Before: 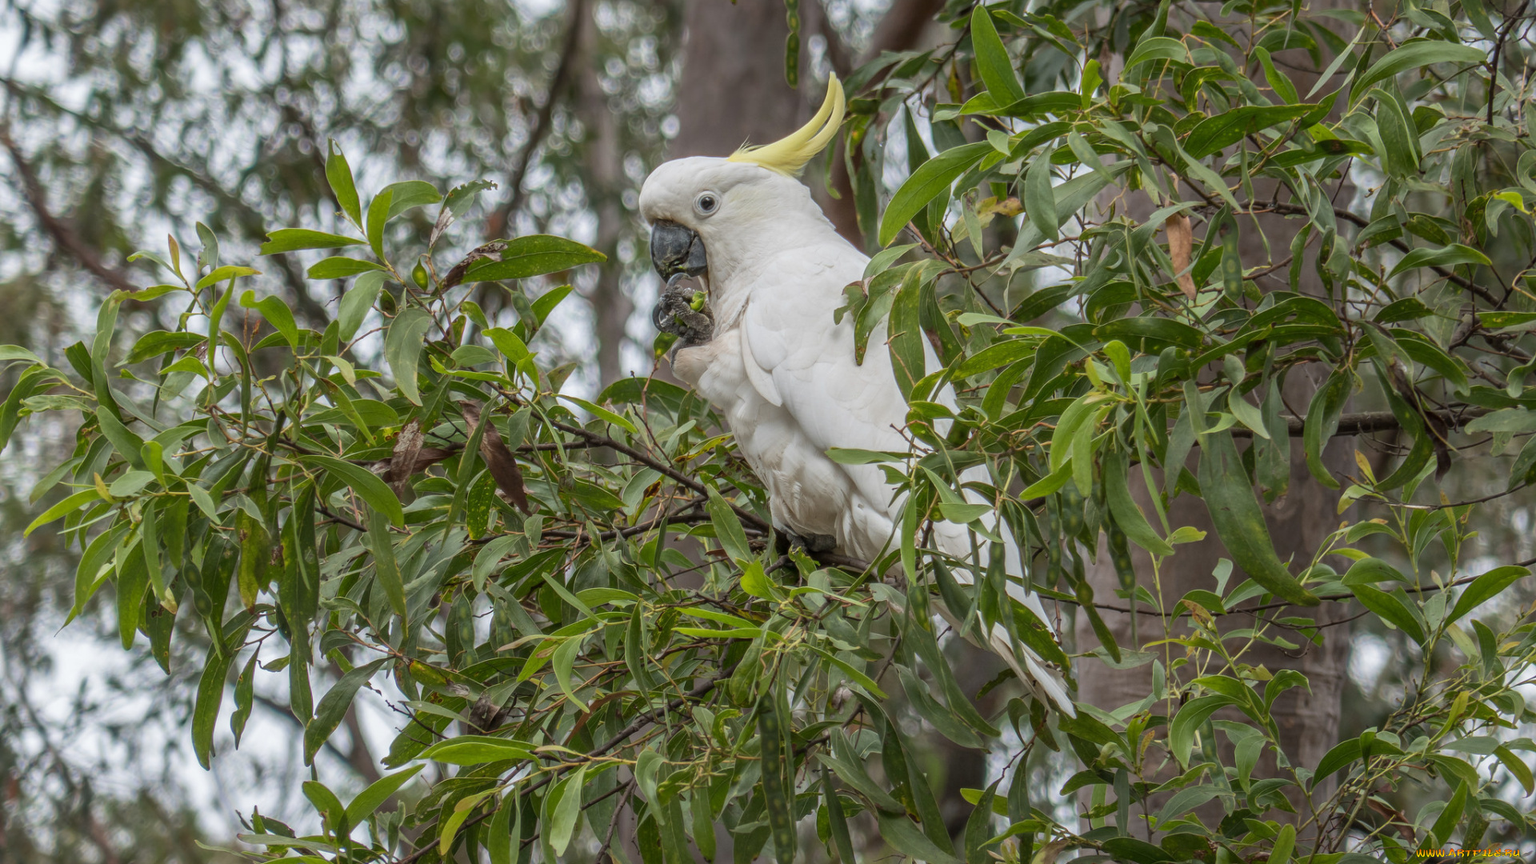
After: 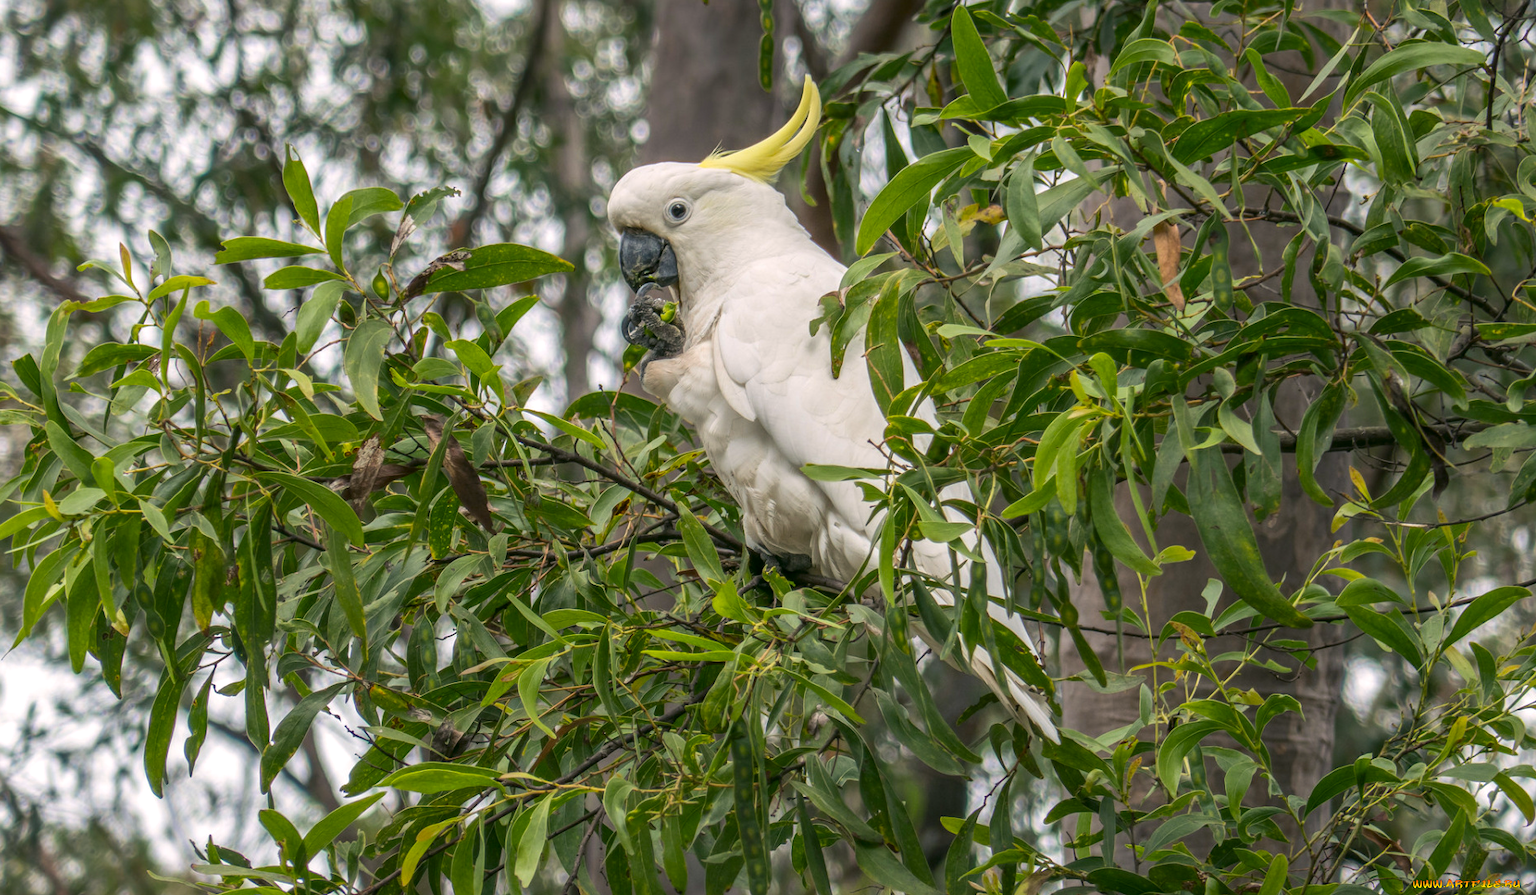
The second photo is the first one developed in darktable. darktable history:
crop and rotate: left 3.454%
exposure: exposure -0.001 EV, compensate highlight preservation false
color correction: highlights a* 4.56, highlights b* 4.96, shadows a* -6.89, shadows b* 4.56
color balance rgb: shadows lift › luminance -21.692%, shadows lift › chroma 6.541%, shadows lift › hue 270.53°, power › hue 329.34°, perceptual saturation grading › global saturation 8.736%, perceptual brilliance grading › highlights 7.733%, perceptual brilliance grading › mid-tones 4.077%, perceptual brilliance grading › shadows 1.596%, global vibrance 20%
